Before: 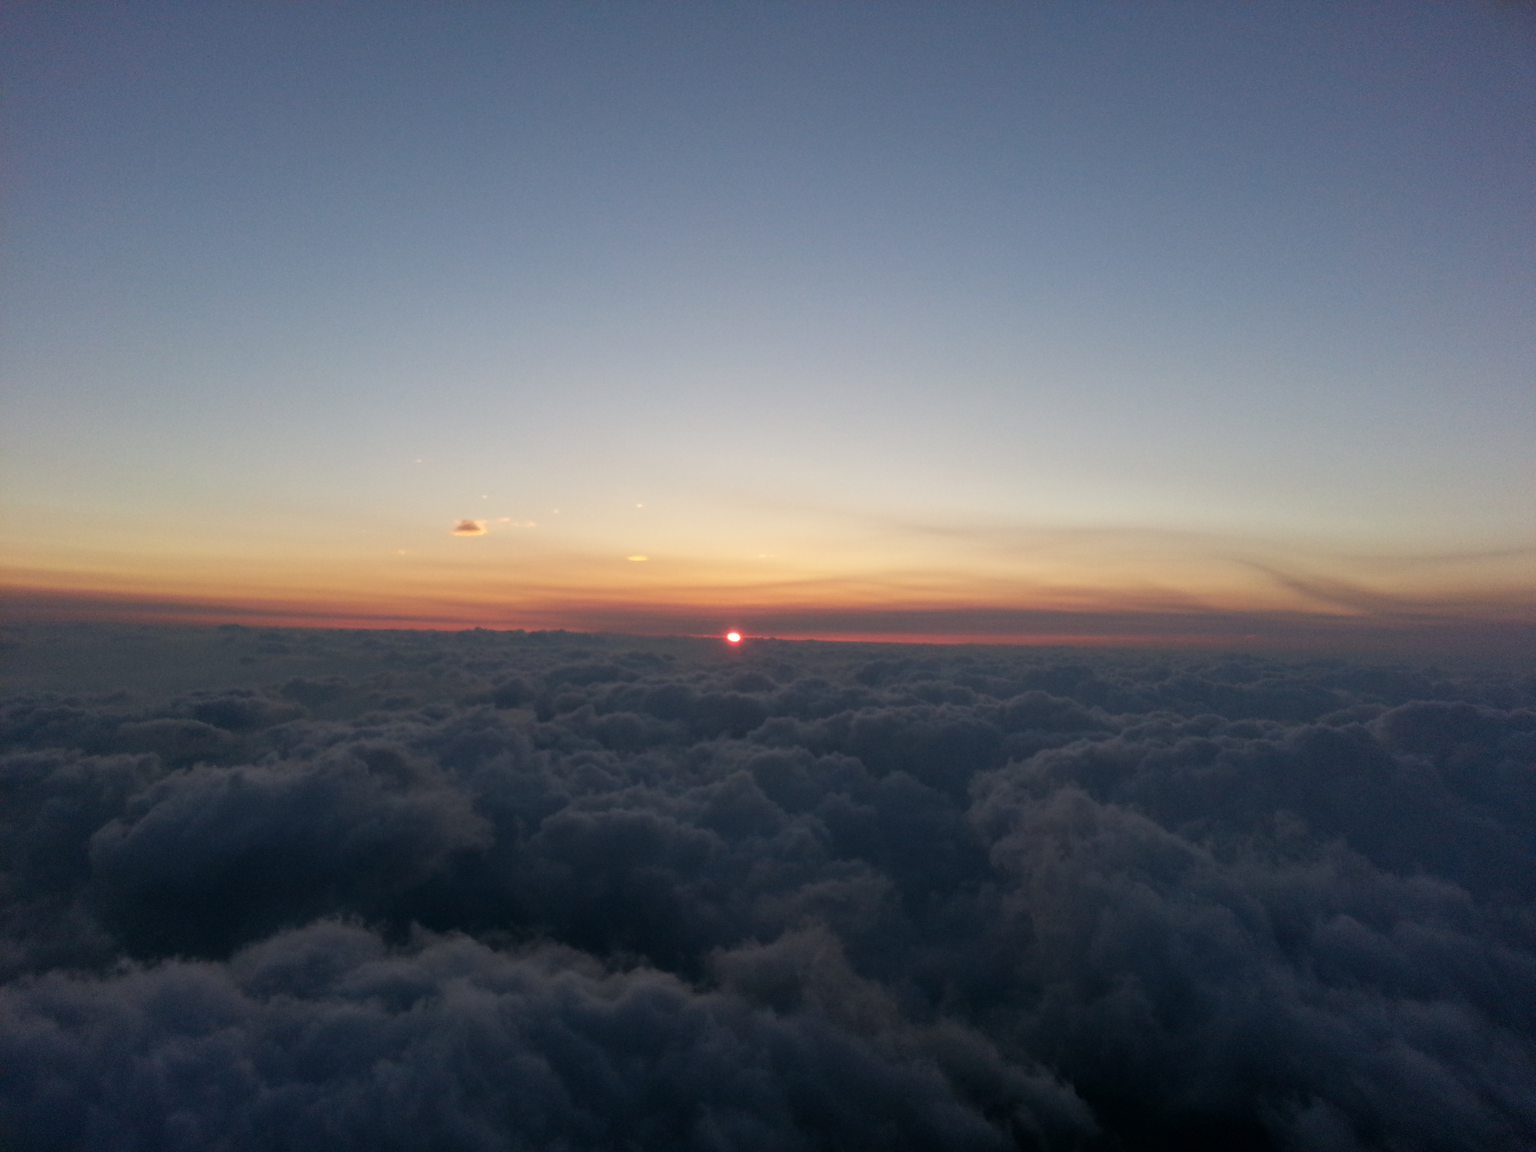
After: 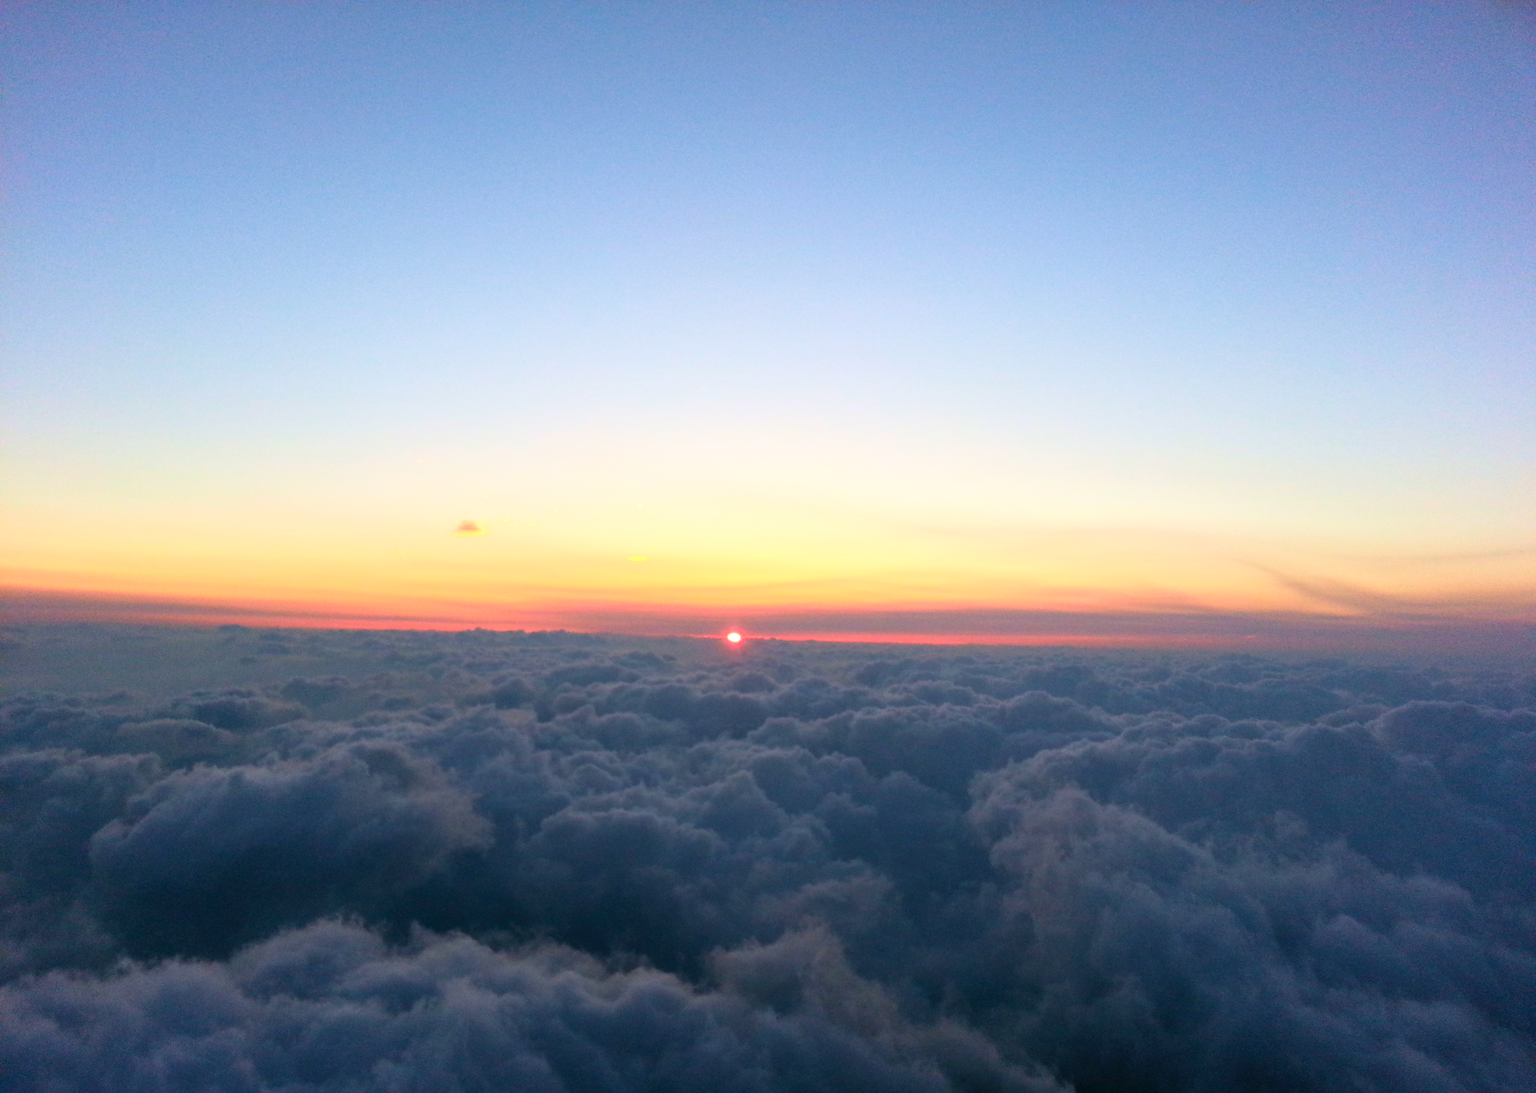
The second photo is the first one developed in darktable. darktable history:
crop and rotate: top 0%, bottom 5.097%
velvia: on, module defaults
exposure: black level correction 0.001, exposure 0.5 EV, compensate exposure bias true, compensate highlight preservation false
contrast brightness saturation: contrast 0.24, brightness 0.26, saturation 0.39
